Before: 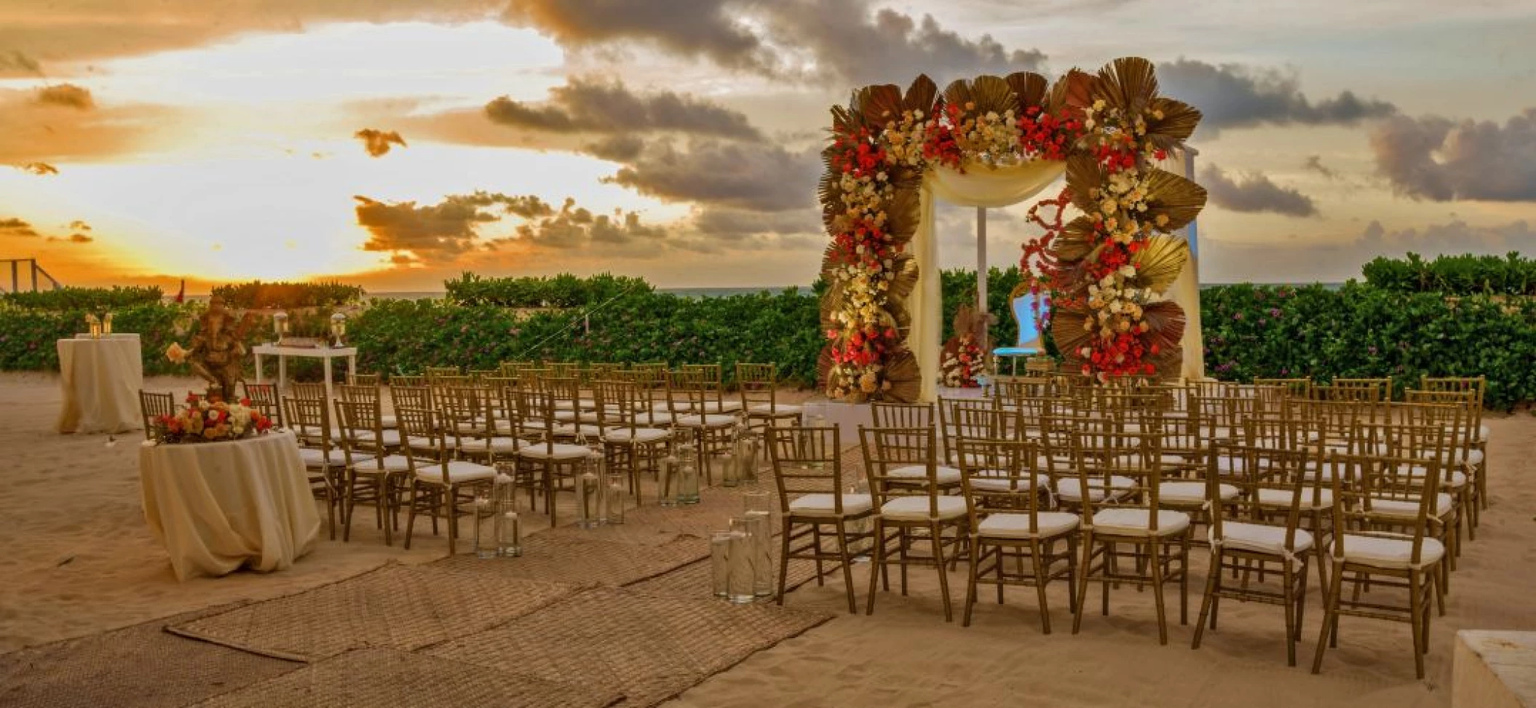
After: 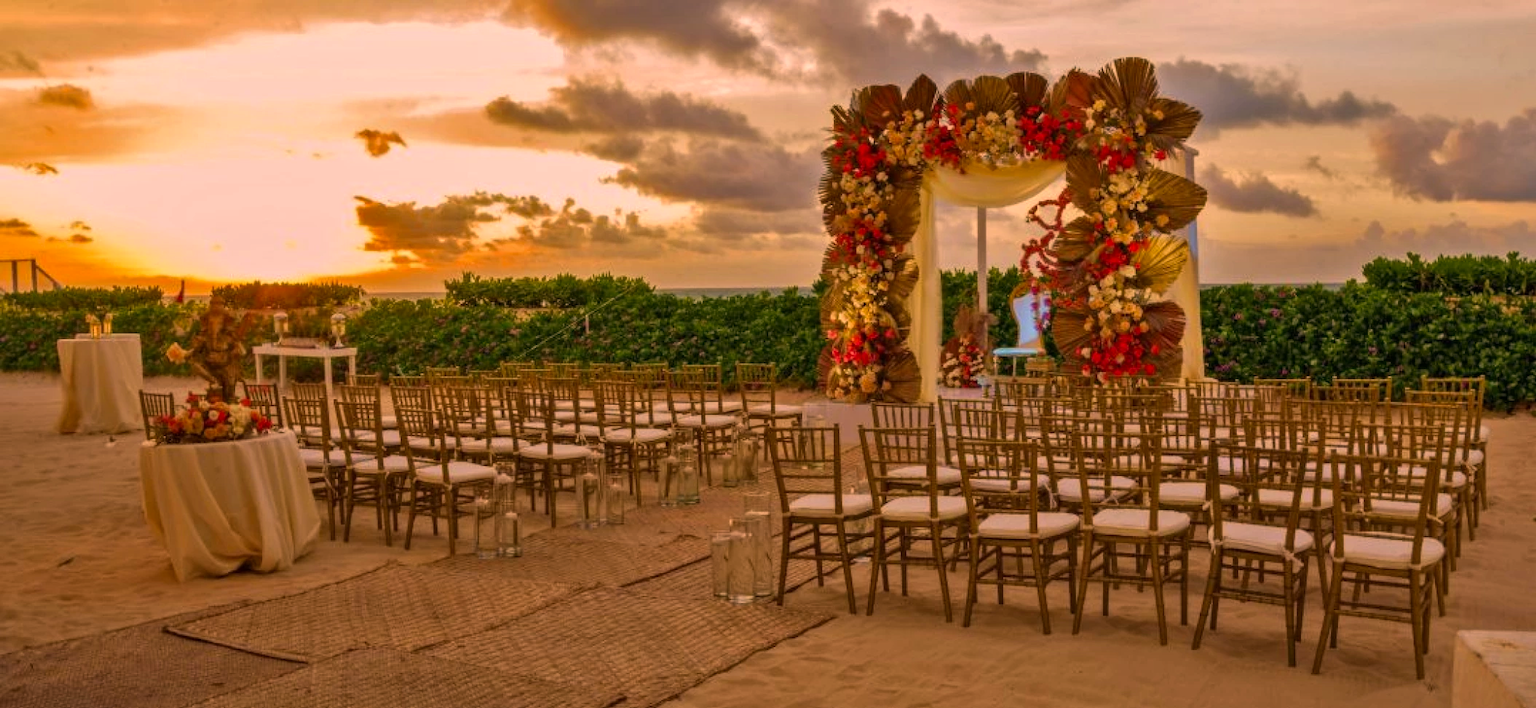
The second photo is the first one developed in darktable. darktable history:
color correction: highlights a* 21.16, highlights b* 19.61
